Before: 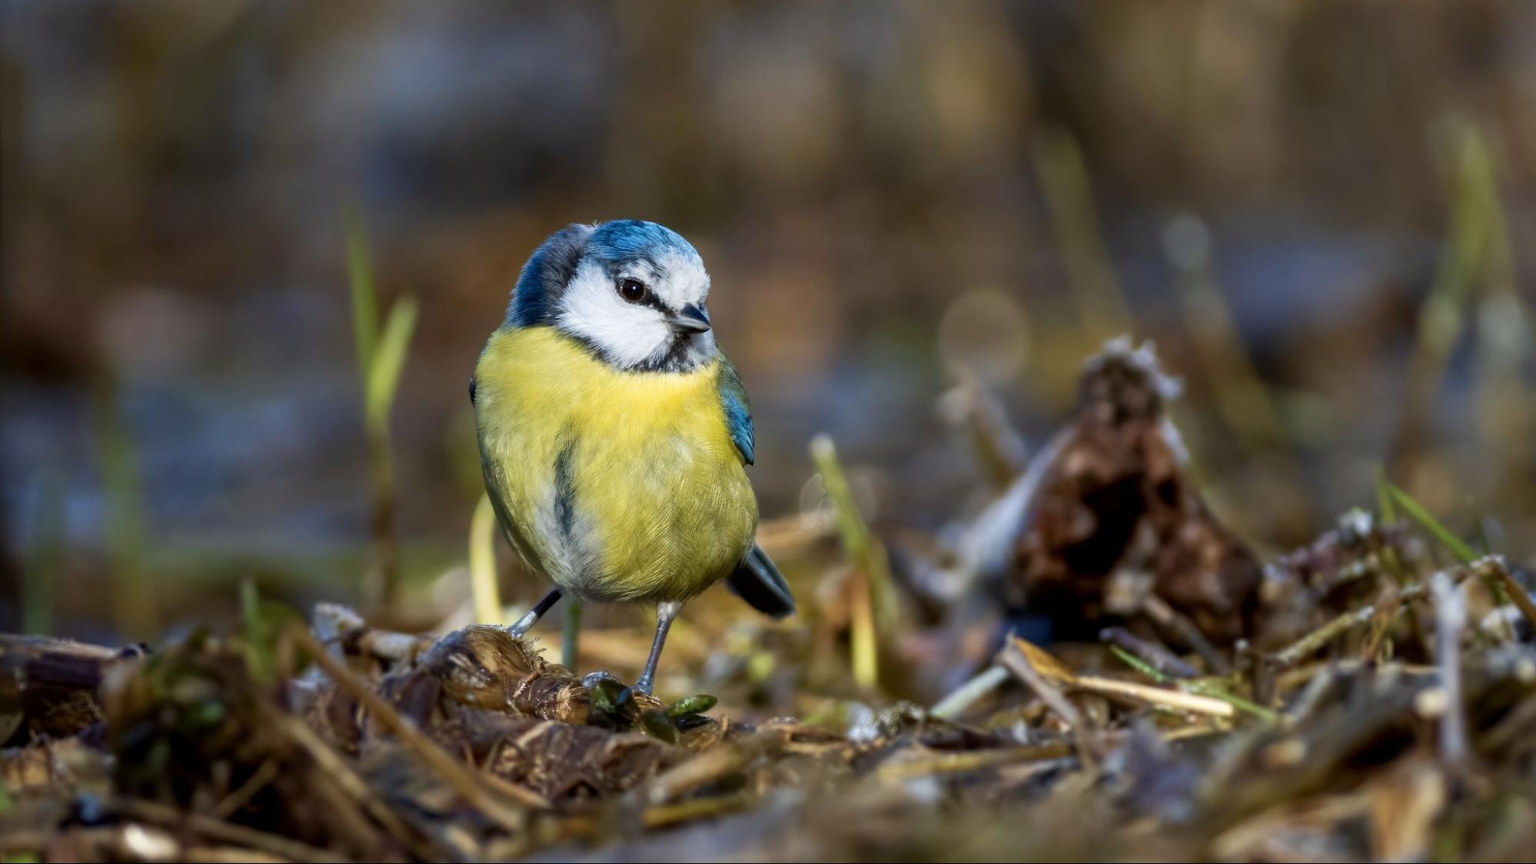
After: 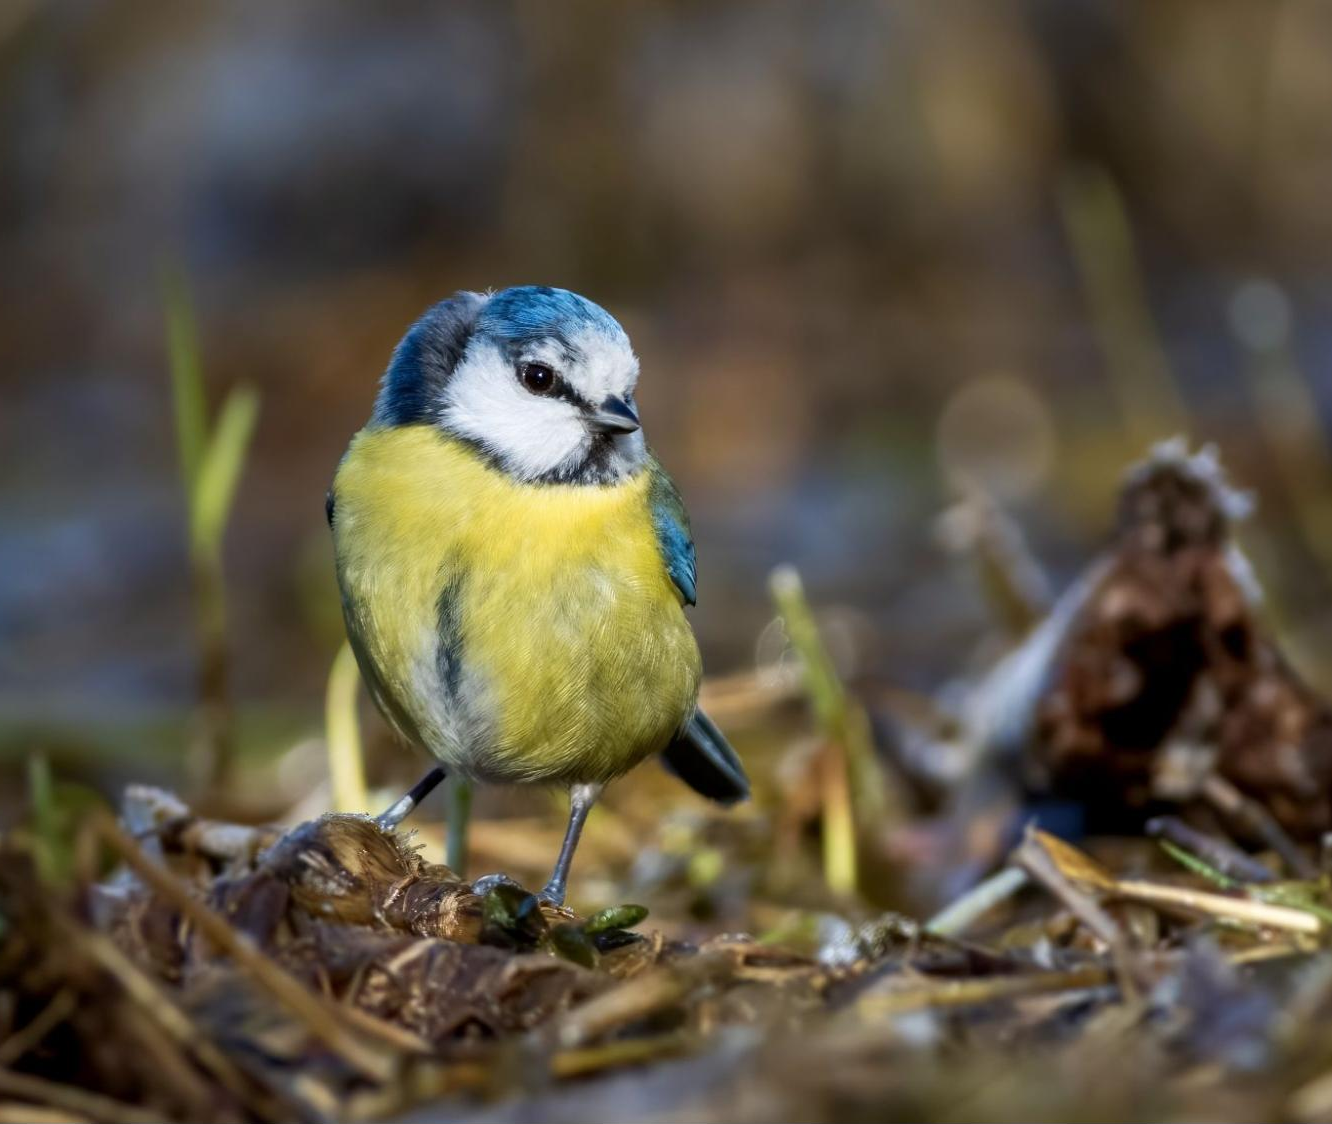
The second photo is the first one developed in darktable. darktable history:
crop and rotate: left 14.292%, right 19.041%
